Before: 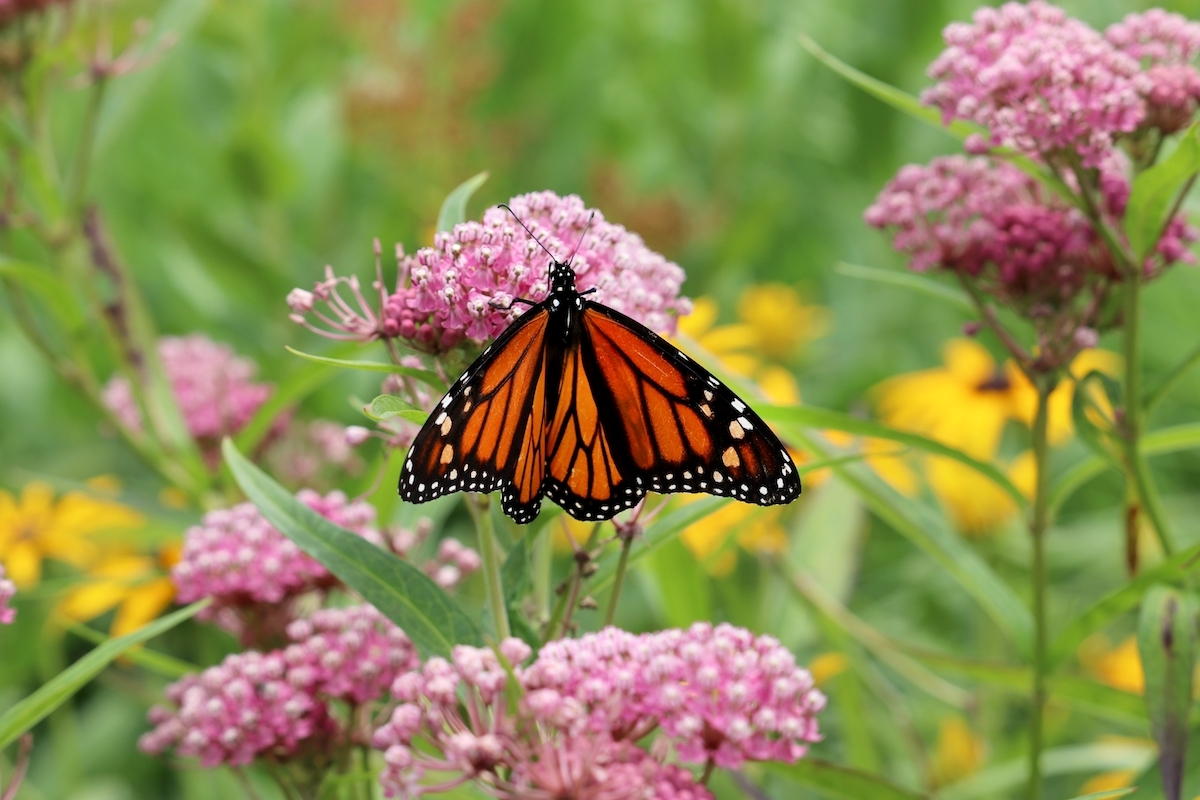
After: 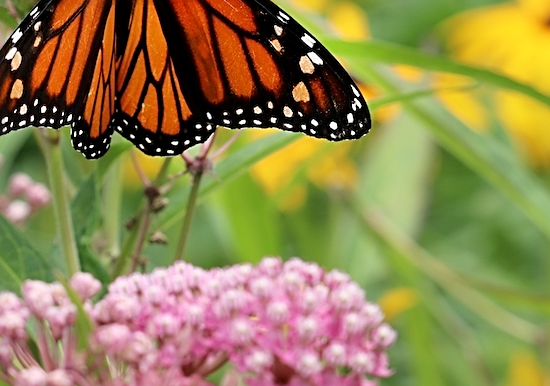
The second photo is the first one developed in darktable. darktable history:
crop: left 35.877%, top 45.716%, right 18.221%, bottom 5.915%
sharpen: on, module defaults
